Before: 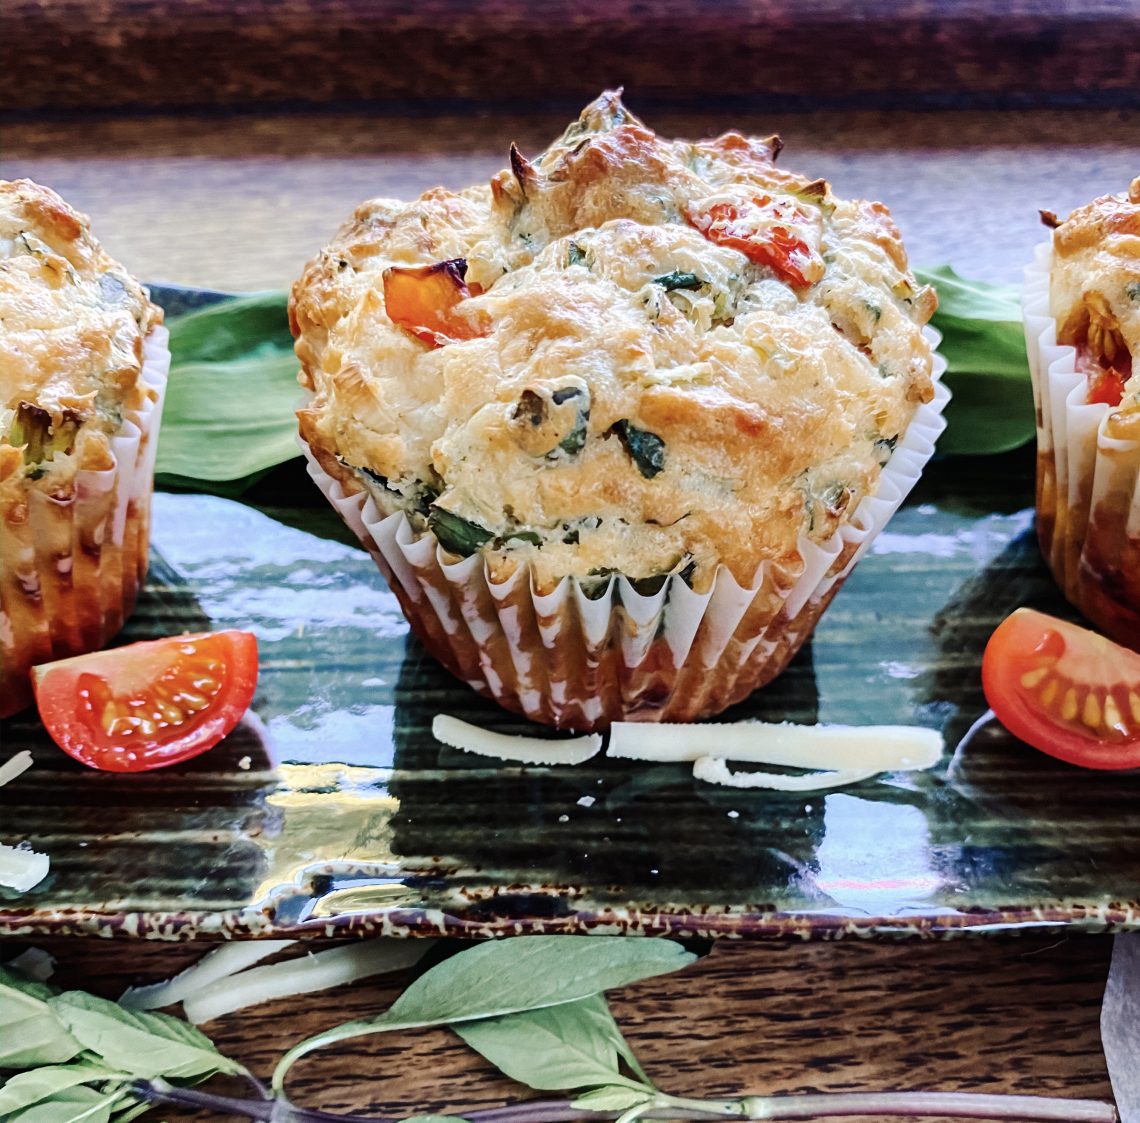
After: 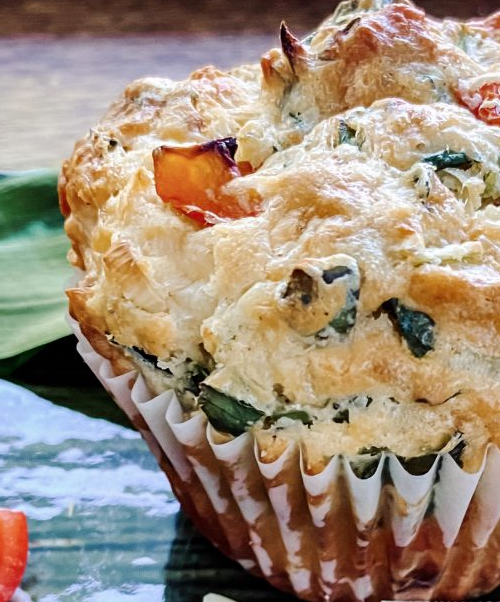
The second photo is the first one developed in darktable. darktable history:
exposure: black level correction 0.001, compensate highlight preservation false
shadows and highlights: soften with gaussian
crop: left 20.196%, top 10.778%, right 35.846%, bottom 34.582%
